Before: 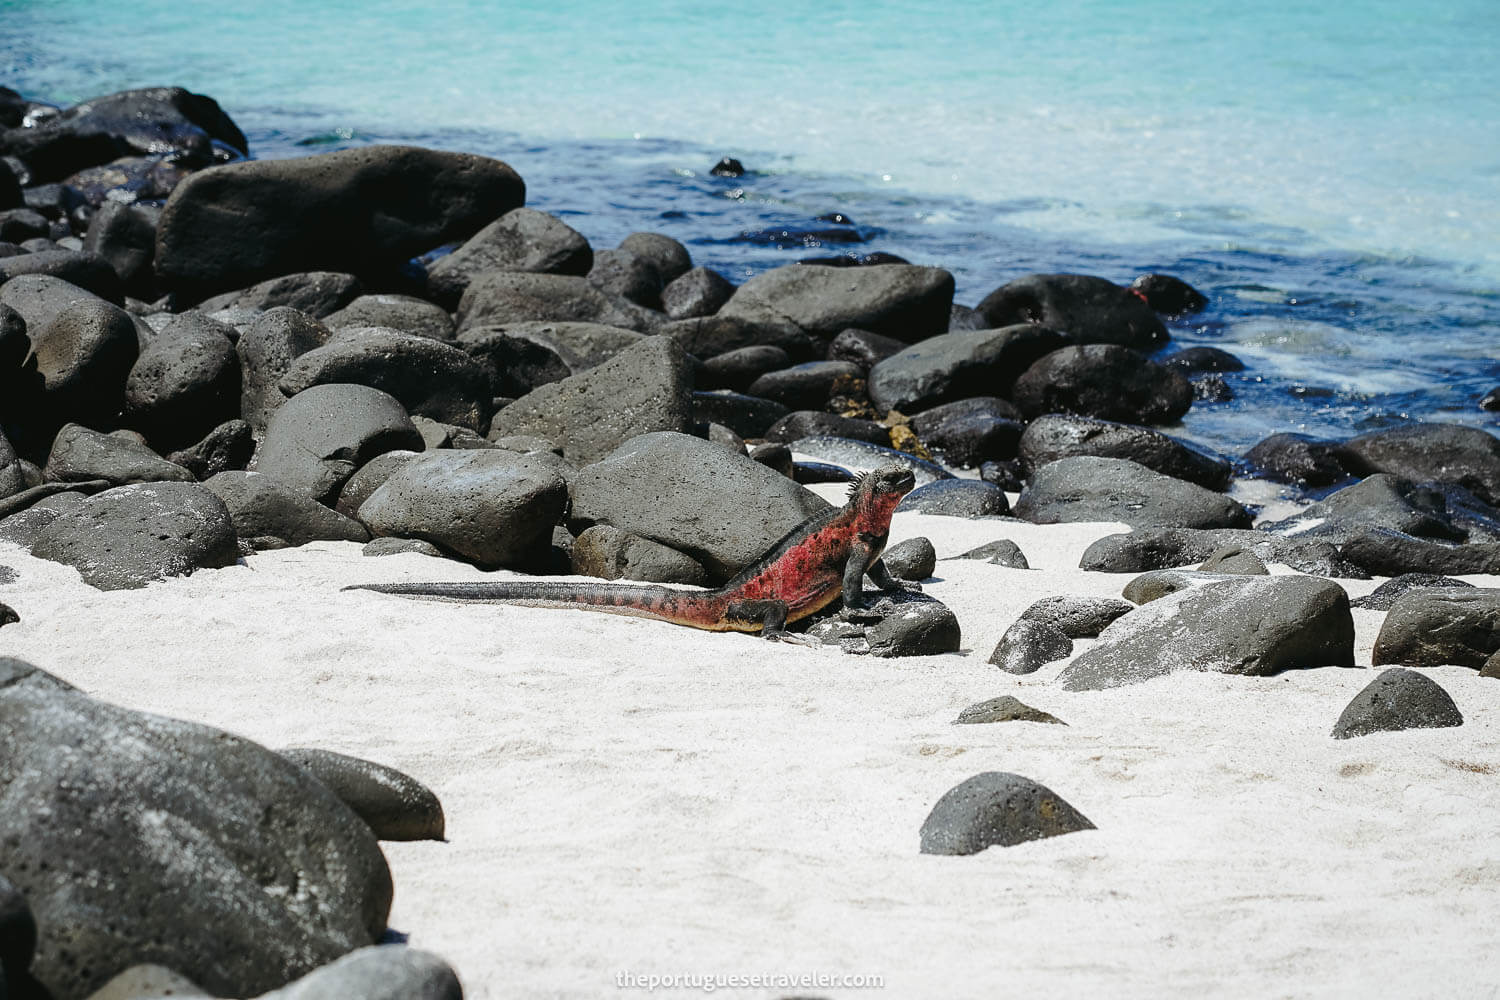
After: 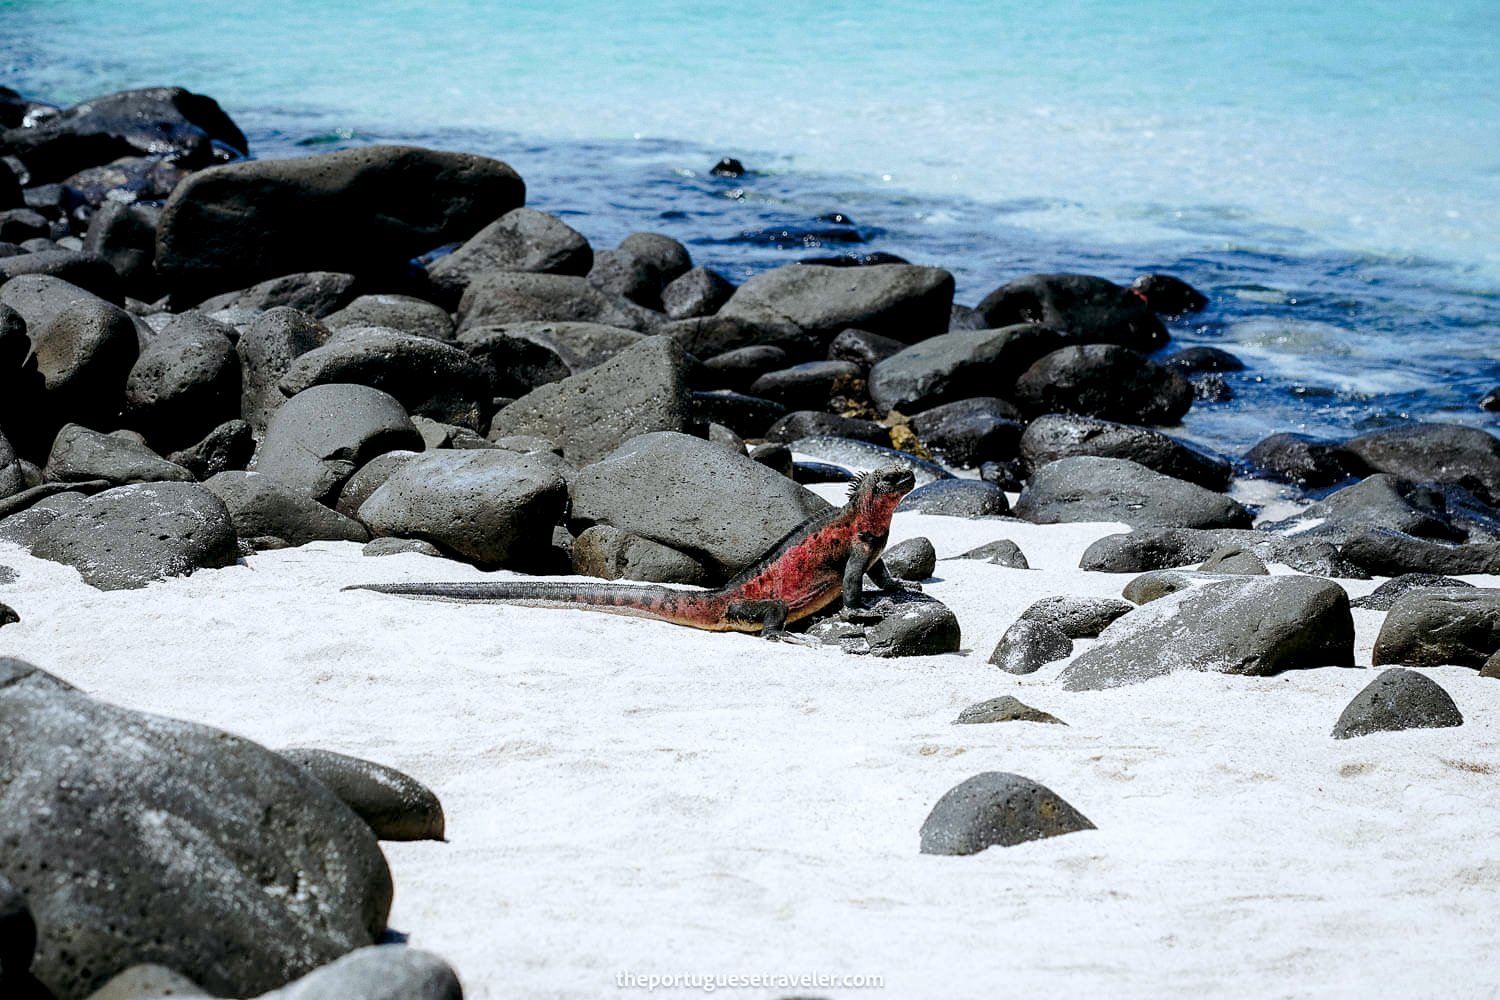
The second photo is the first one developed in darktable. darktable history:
white balance: red 0.976, blue 1.04
exposure: black level correction 0.009, exposure 0.119 EV, compensate highlight preservation false
grain: coarseness 0.09 ISO, strength 10%
